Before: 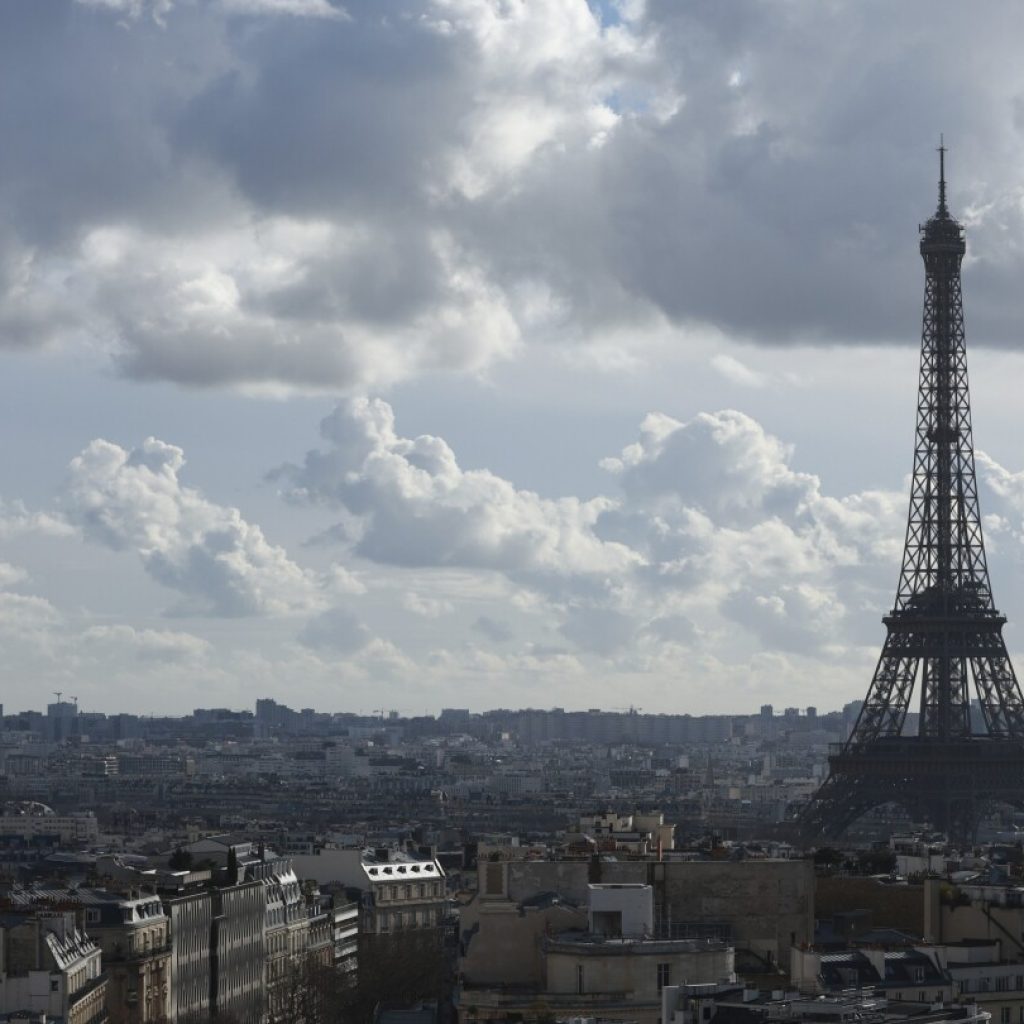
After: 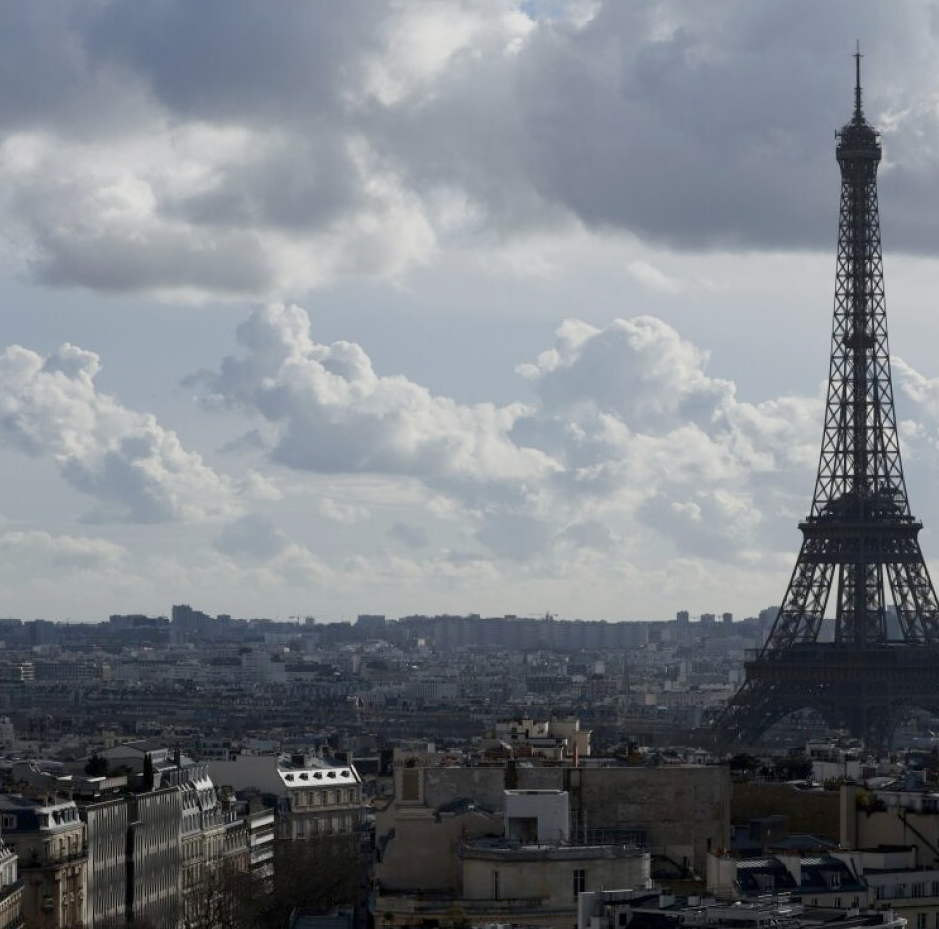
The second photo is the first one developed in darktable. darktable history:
crop and rotate: left 8.262%, top 9.226%
sigmoid: contrast 1.22, skew 0.65
exposure: black level correction 0.007, compensate highlight preservation false
